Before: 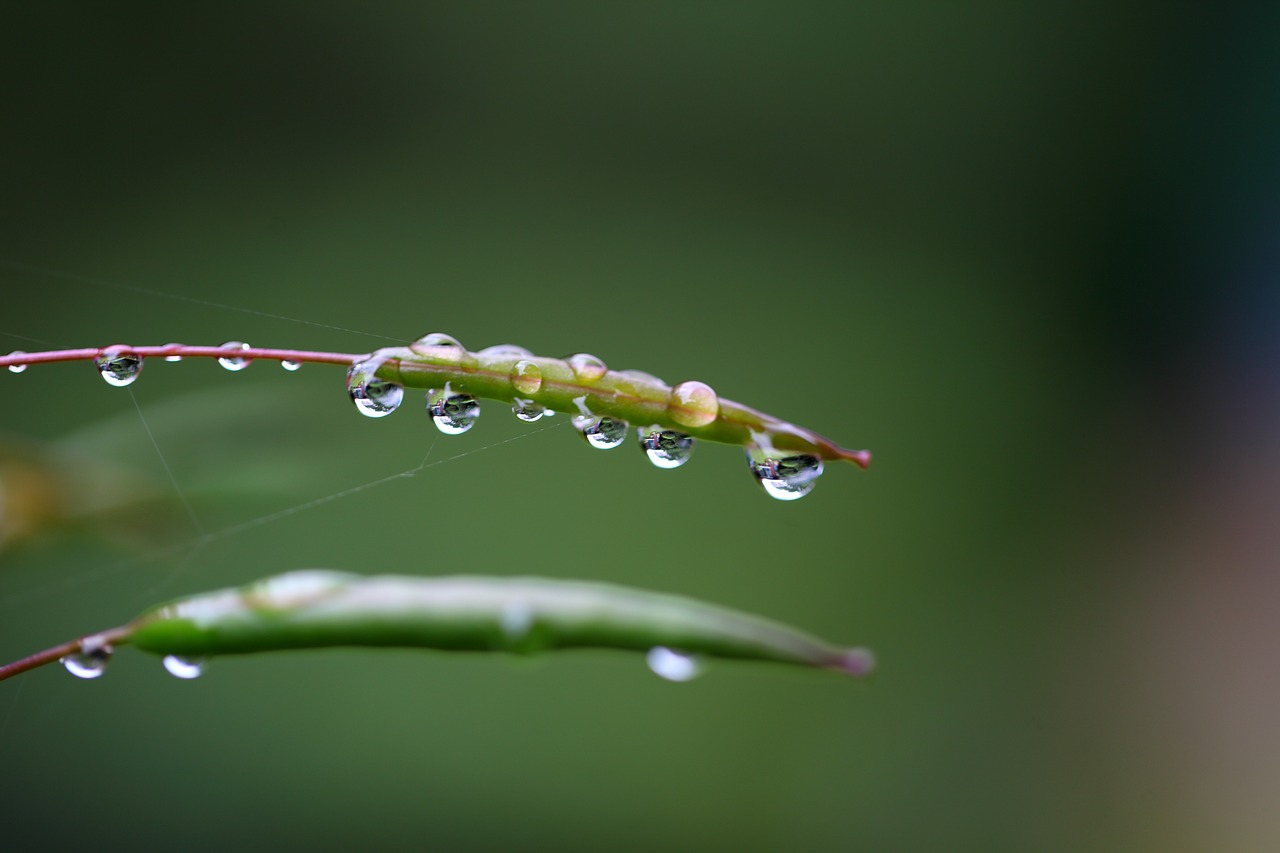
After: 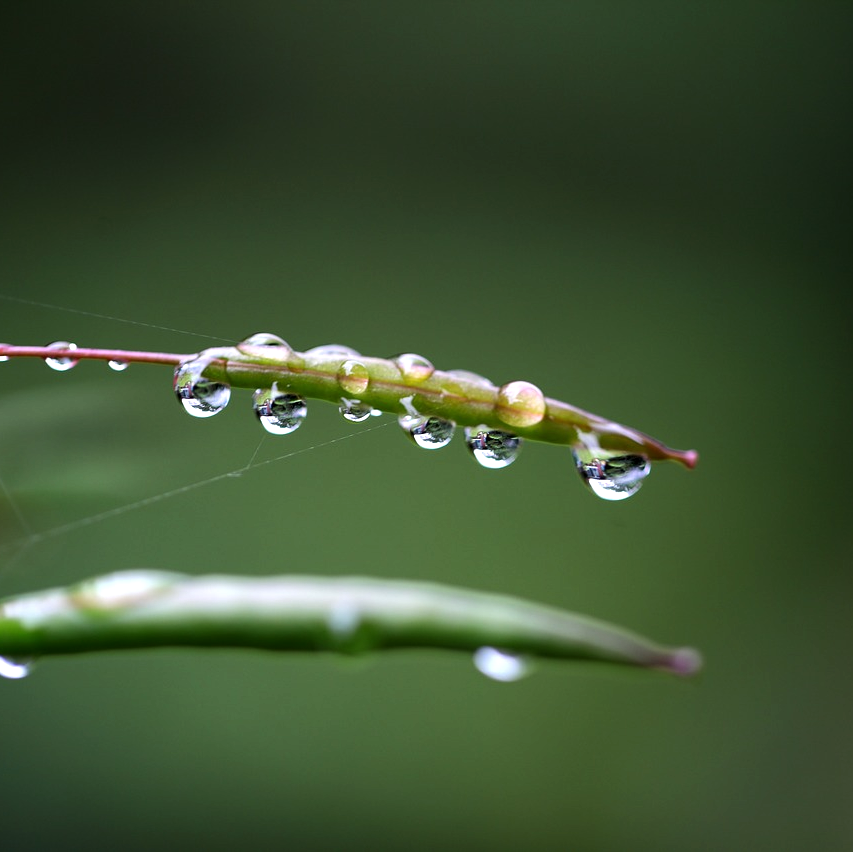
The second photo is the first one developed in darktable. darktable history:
local contrast: highlights 100%, shadows 100%, detail 120%, midtone range 0.2
tone equalizer: -8 EV -0.417 EV, -7 EV -0.389 EV, -6 EV -0.333 EV, -5 EV -0.222 EV, -3 EV 0.222 EV, -2 EV 0.333 EV, -1 EV 0.389 EV, +0 EV 0.417 EV, edges refinement/feathering 500, mask exposure compensation -1.57 EV, preserve details no
crop and rotate: left 13.537%, right 19.796%
